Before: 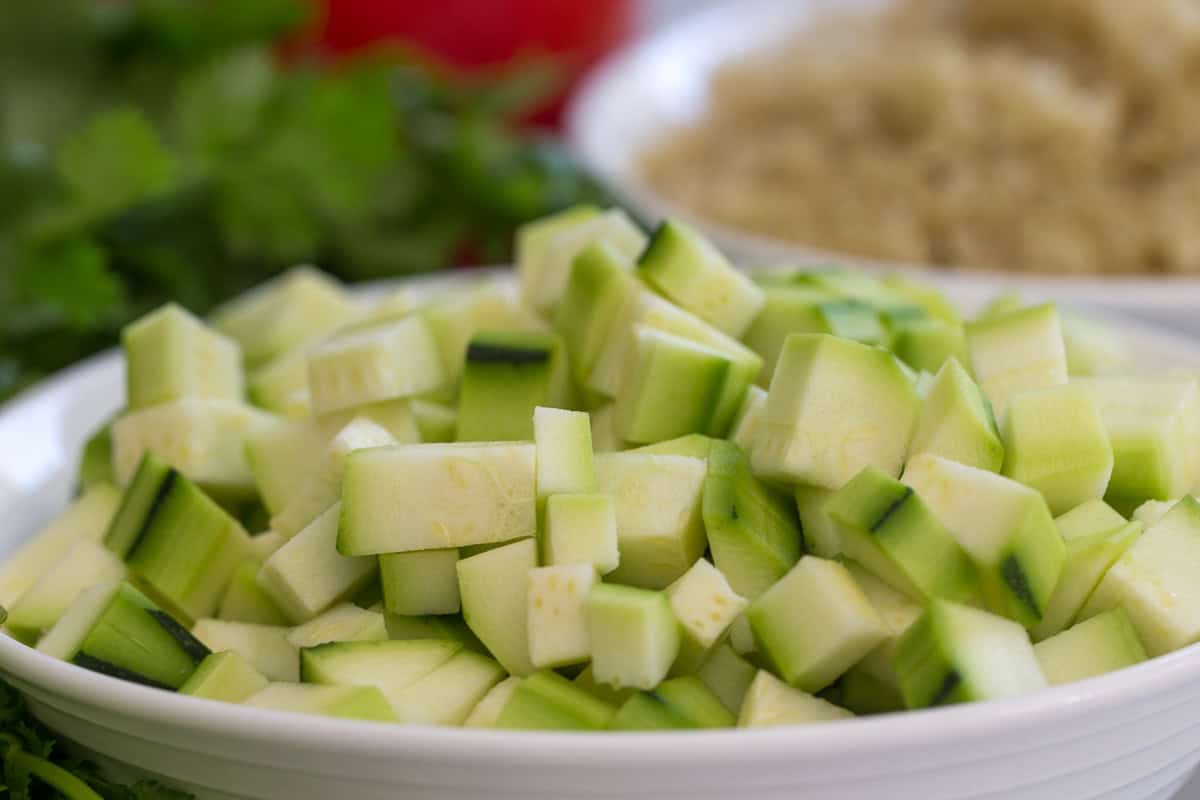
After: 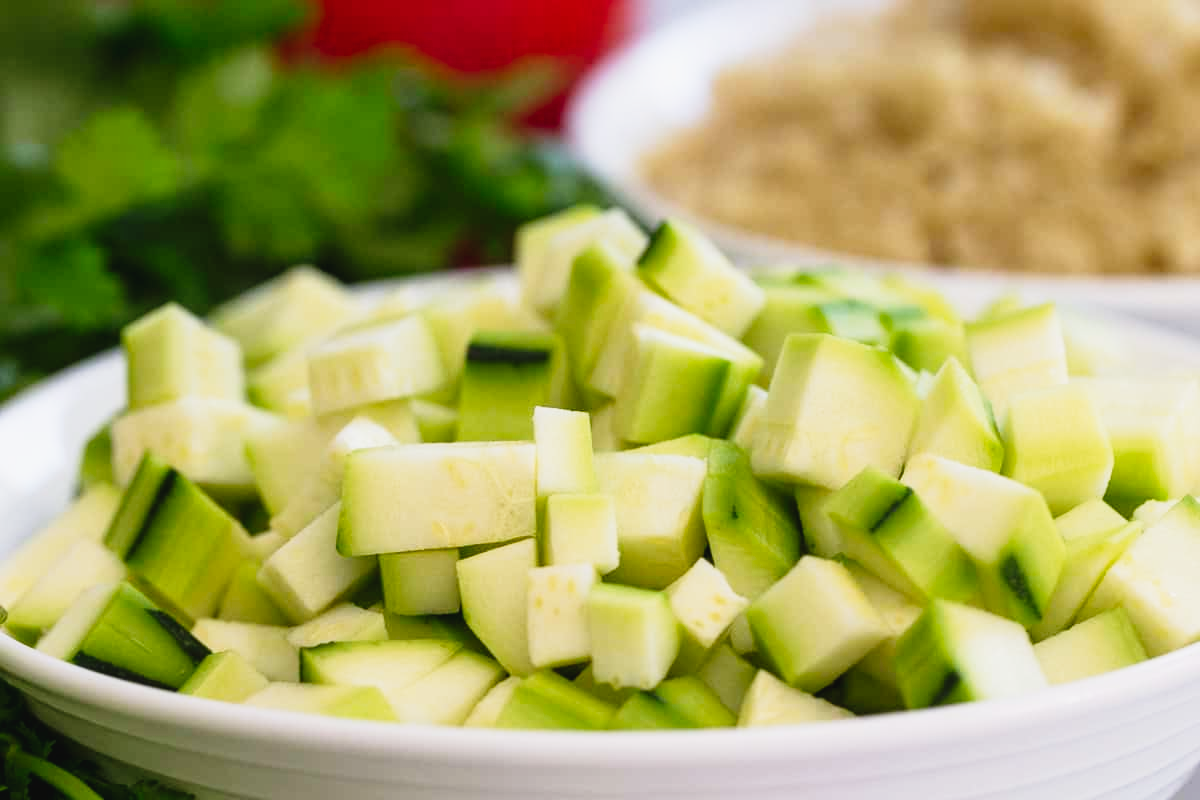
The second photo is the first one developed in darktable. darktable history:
tone curve: curves: ch0 [(0.003, 0.032) (0.037, 0.037) (0.149, 0.117) (0.297, 0.318) (0.41, 0.48) (0.541, 0.649) (0.722, 0.857) (0.875, 0.946) (1, 0.98)]; ch1 [(0, 0) (0.305, 0.325) (0.453, 0.437) (0.482, 0.474) (0.501, 0.498) (0.506, 0.503) (0.559, 0.576) (0.6, 0.635) (0.656, 0.707) (1, 1)]; ch2 [(0, 0) (0.323, 0.277) (0.408, 0.399) (0.45, 0.48) (0.499, 0.502) (0.515, 0.532) (0.573, 0.602) (0.653, 0.675) (0.75, 0.756) (1, 1)], preserve colors none
